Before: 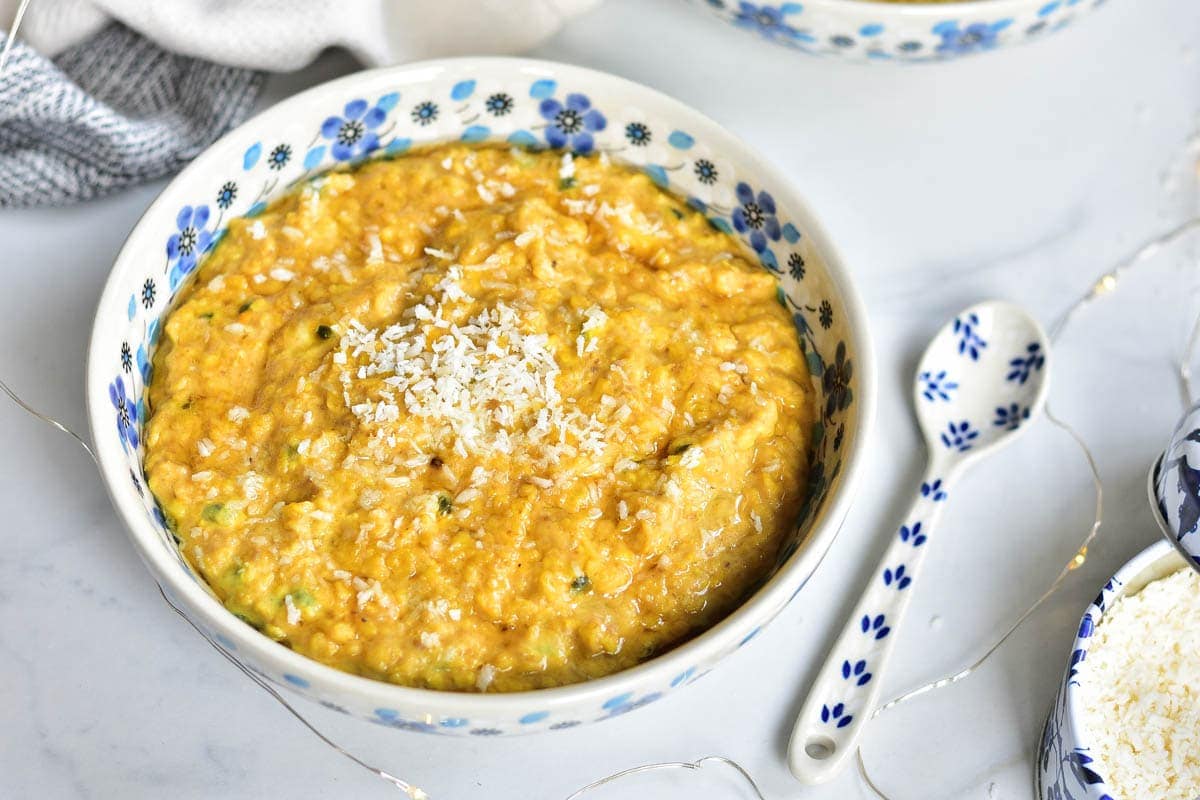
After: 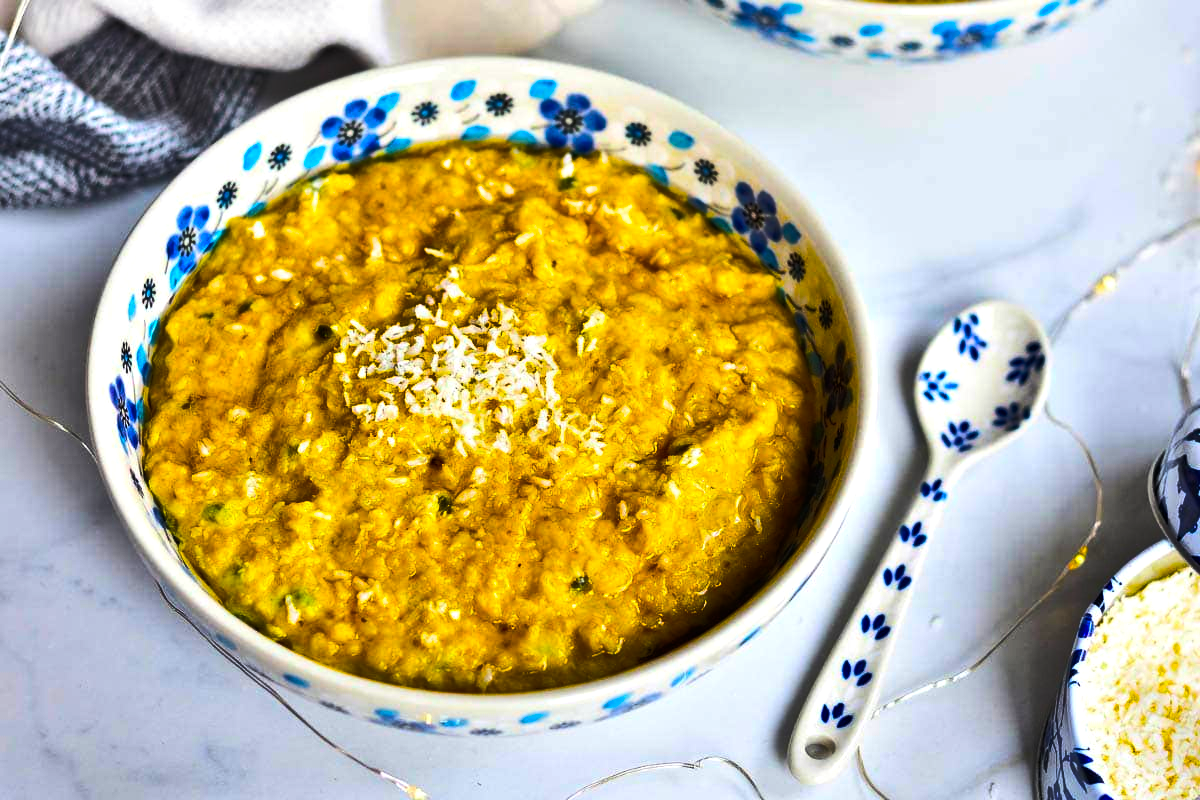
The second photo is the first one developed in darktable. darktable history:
color balance rgb: linear chroma grading › global chroma 40.15%, perceptual saturation grading › global saturation 60.58%, perceptual saturation grading › highlights 20.44%, perceptual saturation grading › shadows -50.36%, perceptual brilliance grading › highlights 2.19%, perceptual brilliance grading › mid-tones -50.36%, perceptual brilliance grading › shadows -50.36%
color balance: gamma [0.9, 0.988, 0.975, 1.025], gain [1.05, 1, 1, 1]
